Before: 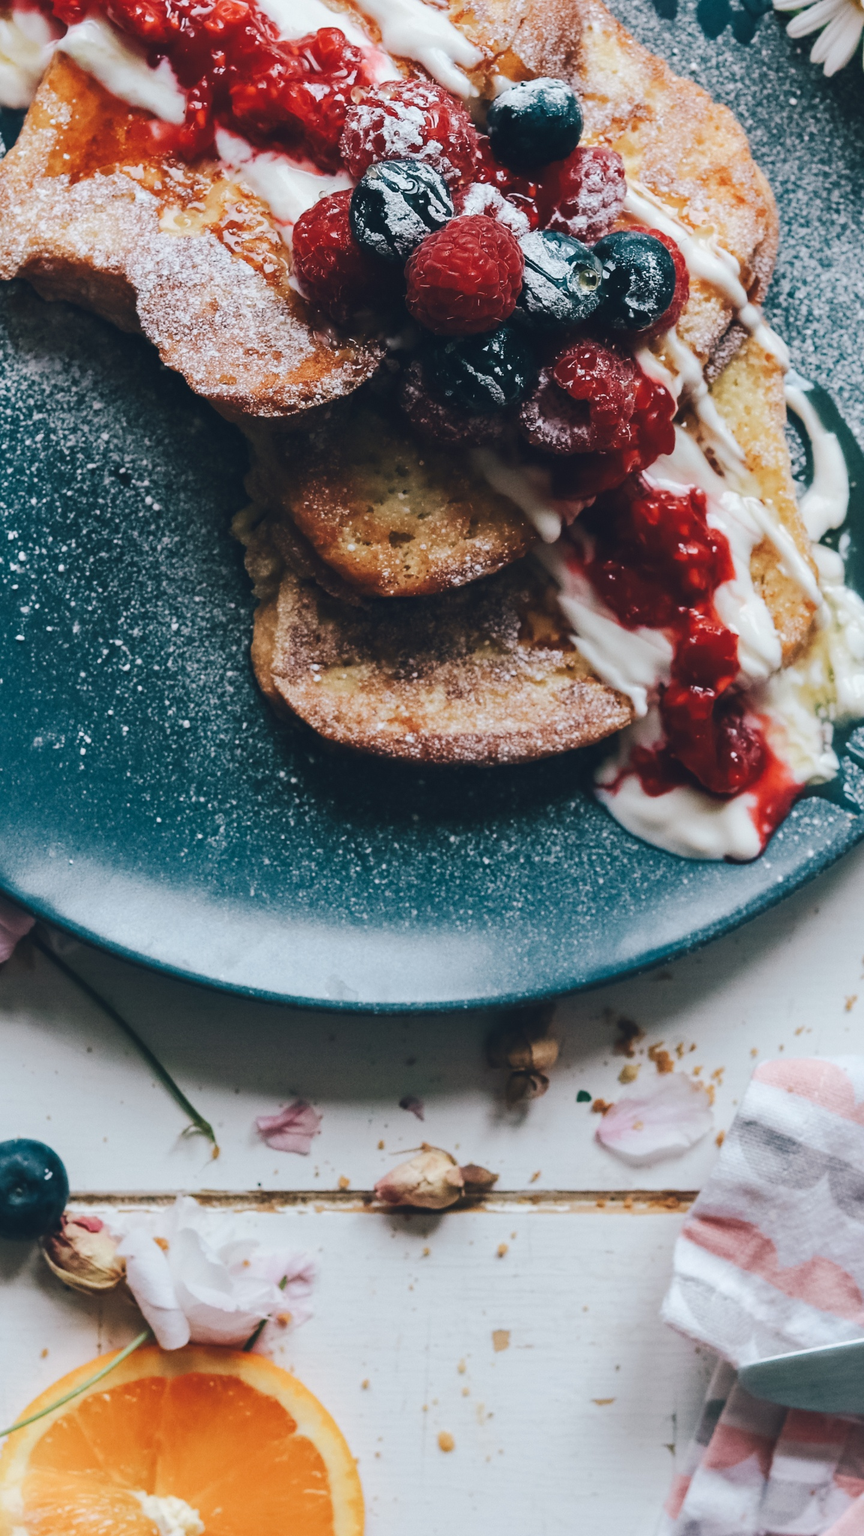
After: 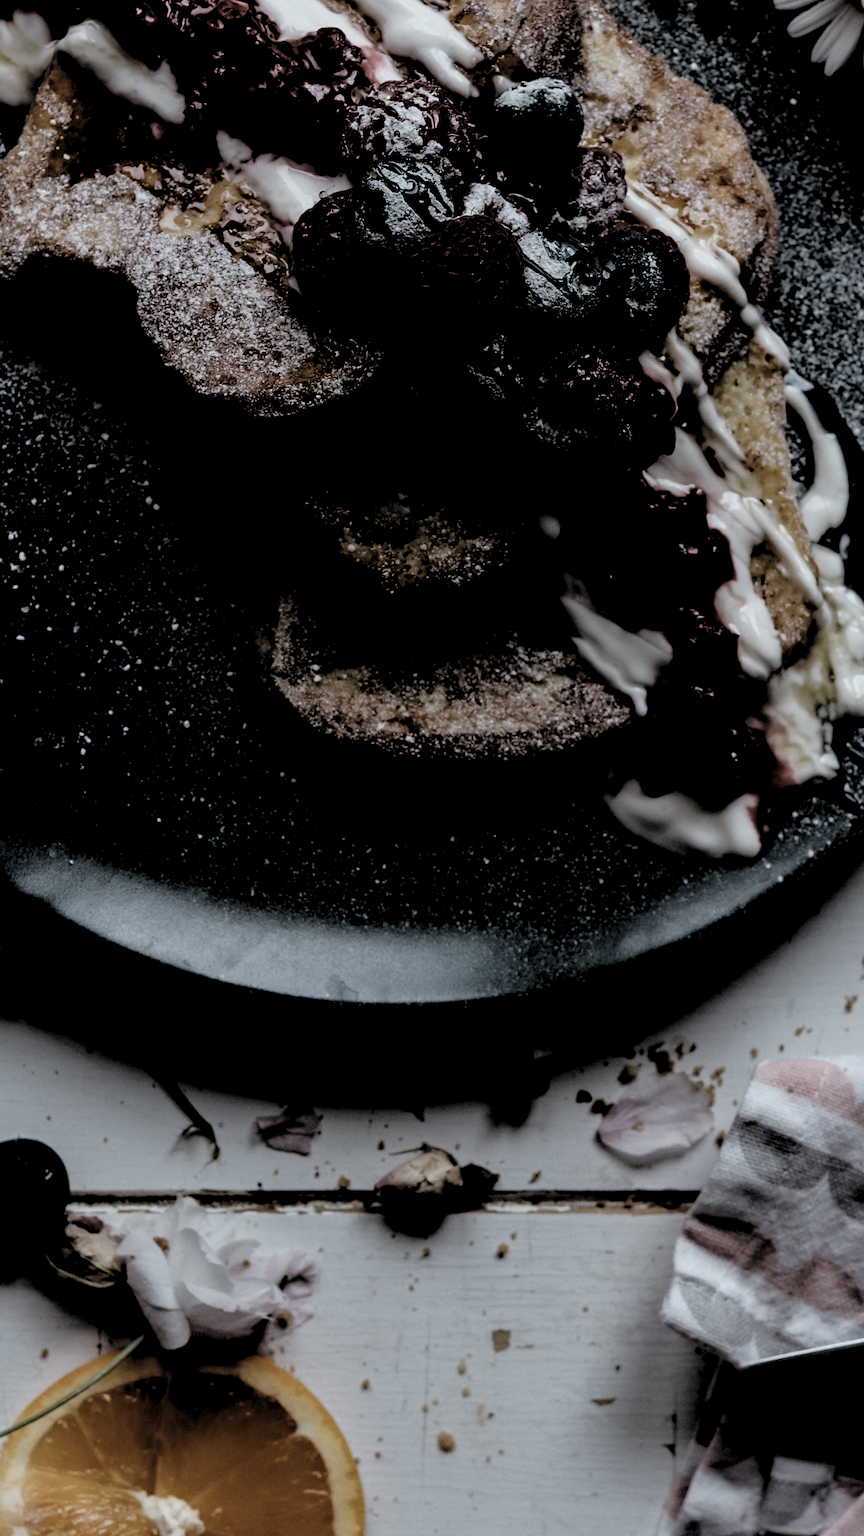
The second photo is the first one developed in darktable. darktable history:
contrast equalizer: octaves 7, y [[0.5, 0.486, 0.447, 0.446, 0.489, 0.5], [0.5 ×6], [0.5 ×6], [0 ×6], [0 ×6]], mix 0.15
levels: black 0.064%, white 90.71%, levels [0.514, 0.759, 1]
